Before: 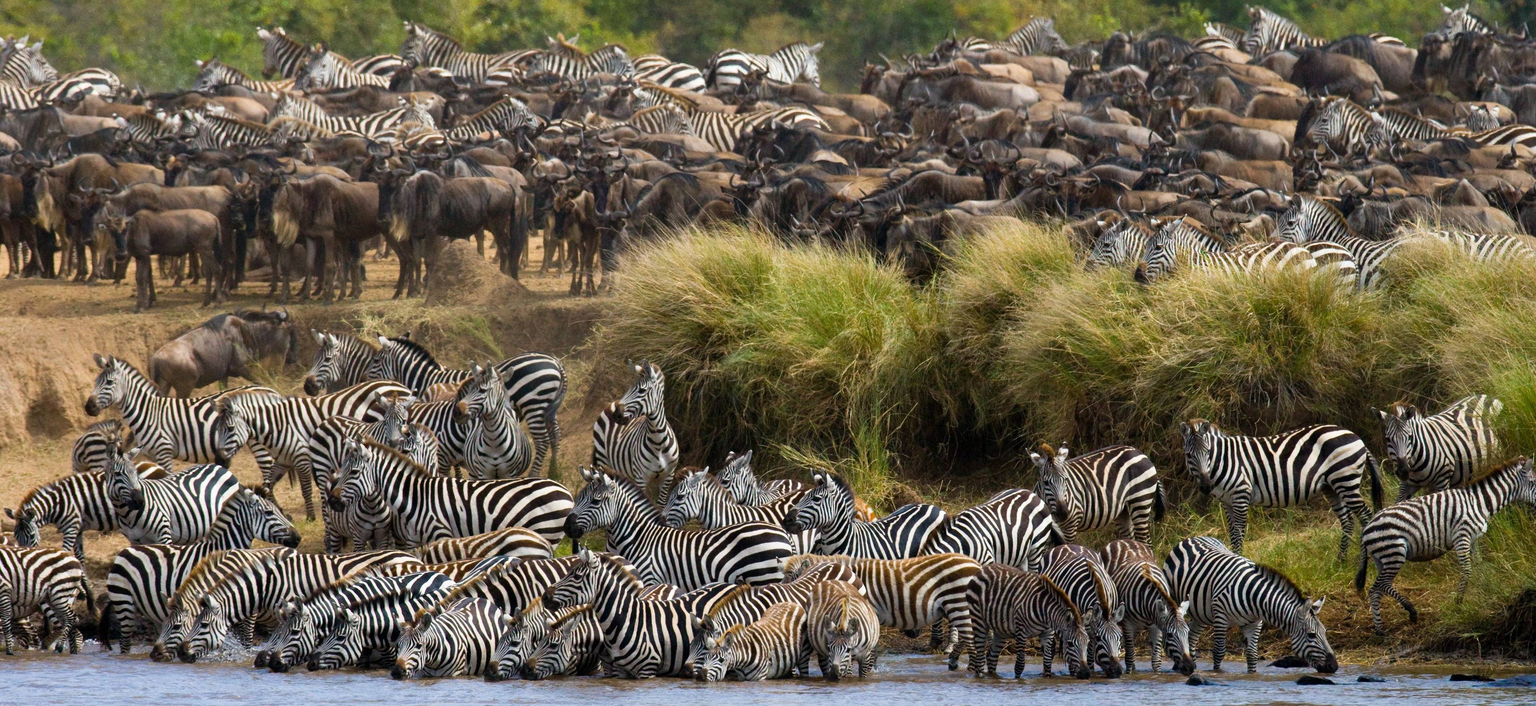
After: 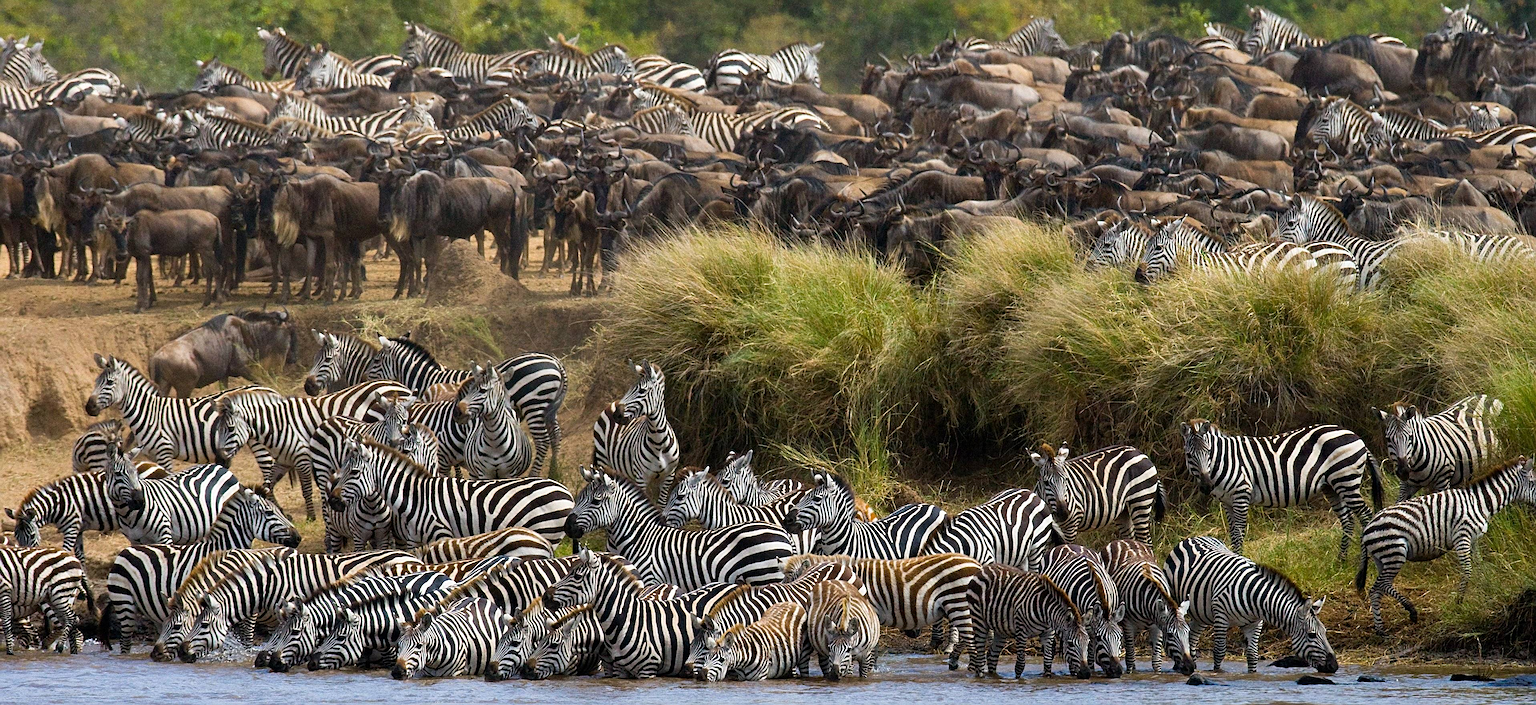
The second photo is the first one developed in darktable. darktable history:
shadows and highlights: shadows 5, soften with gaussian
sharpen: radius 2.543, amount 0.636
